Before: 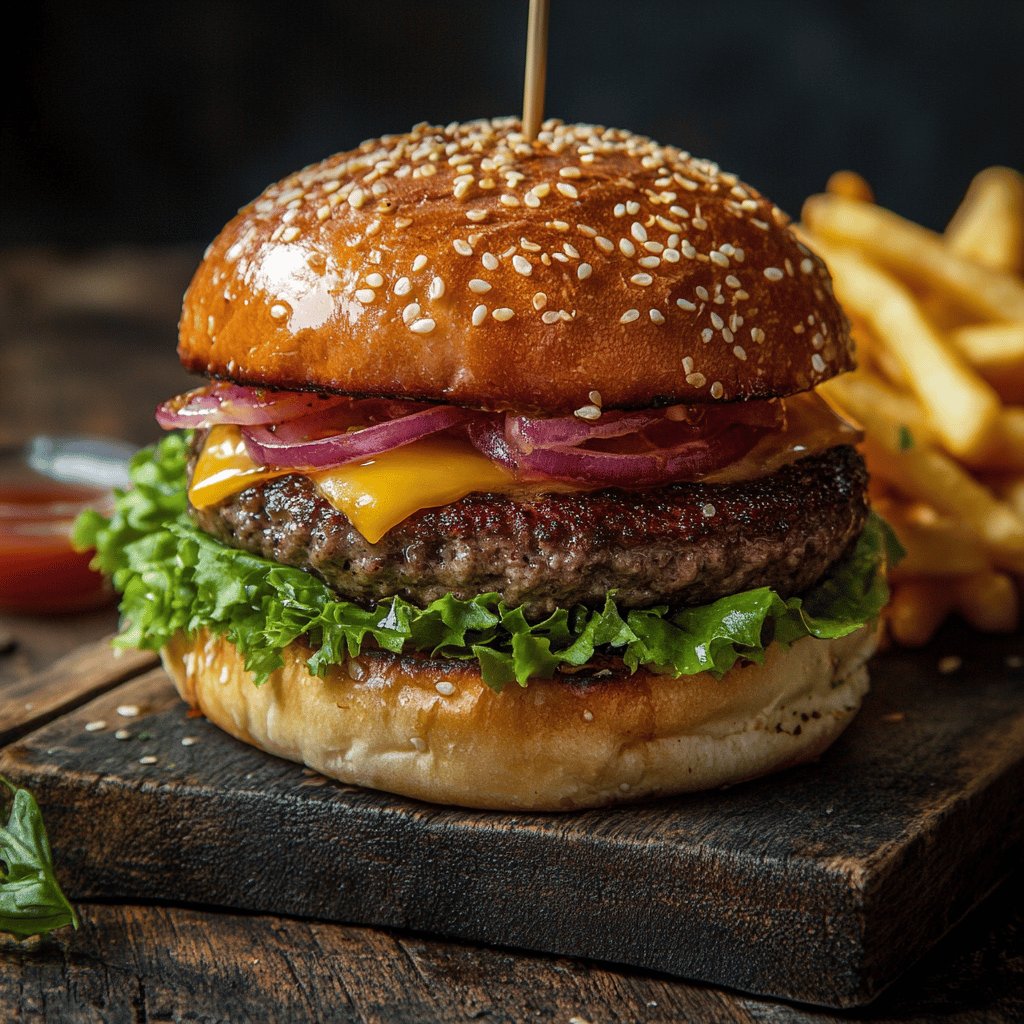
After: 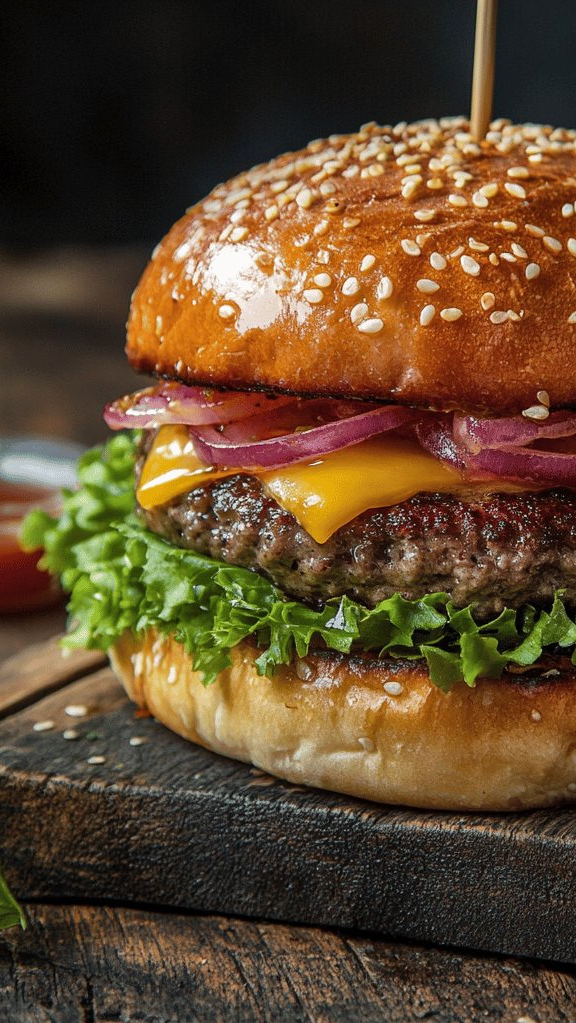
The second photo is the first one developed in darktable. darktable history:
crop: left 5.114%, right 38.589%
shadows and highlights: shadows 32, highlights -32, soften with gaussian
